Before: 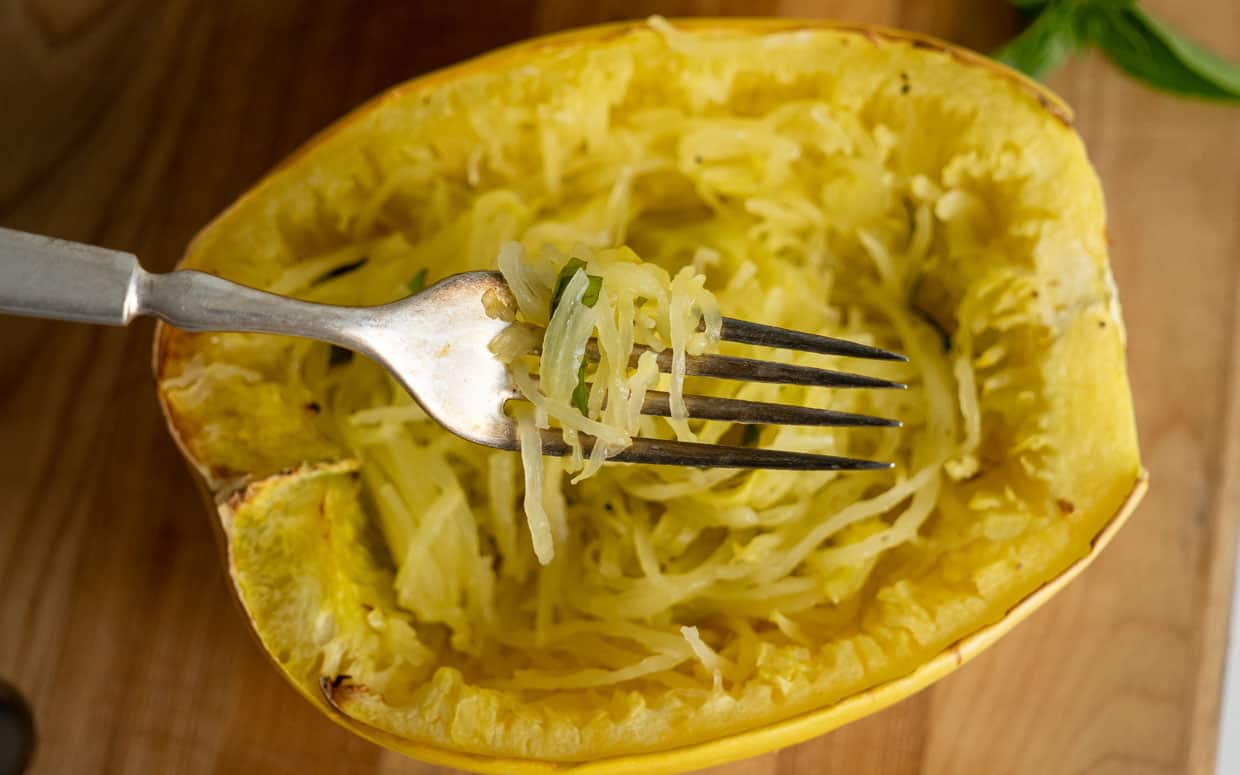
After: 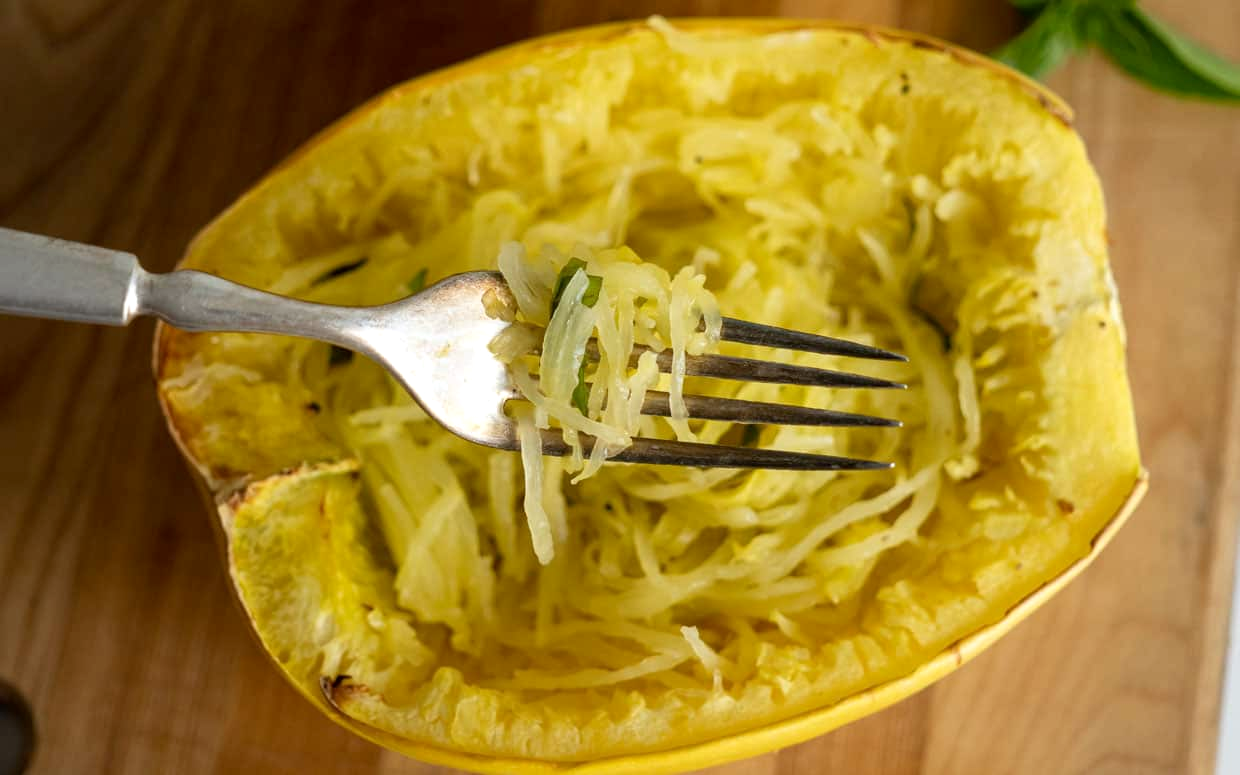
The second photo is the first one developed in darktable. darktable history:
white balance: red 0.982, blue 1.018
exposure: black level correction 0.001, exposure 0.191 EV, compensate highlight preservation false
